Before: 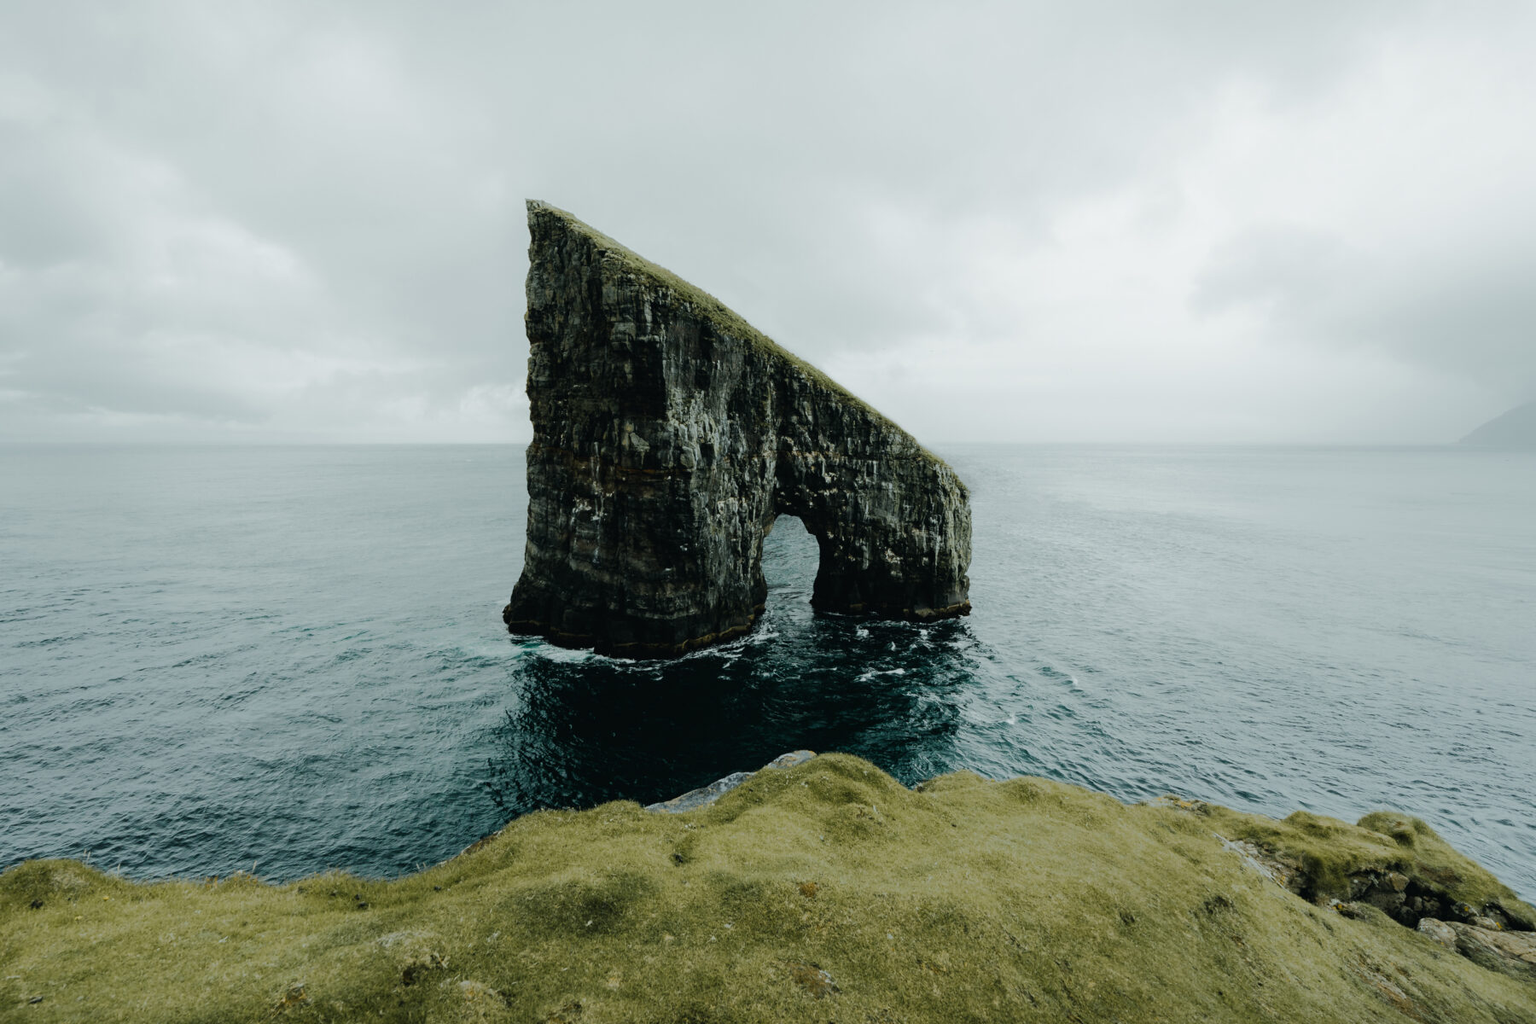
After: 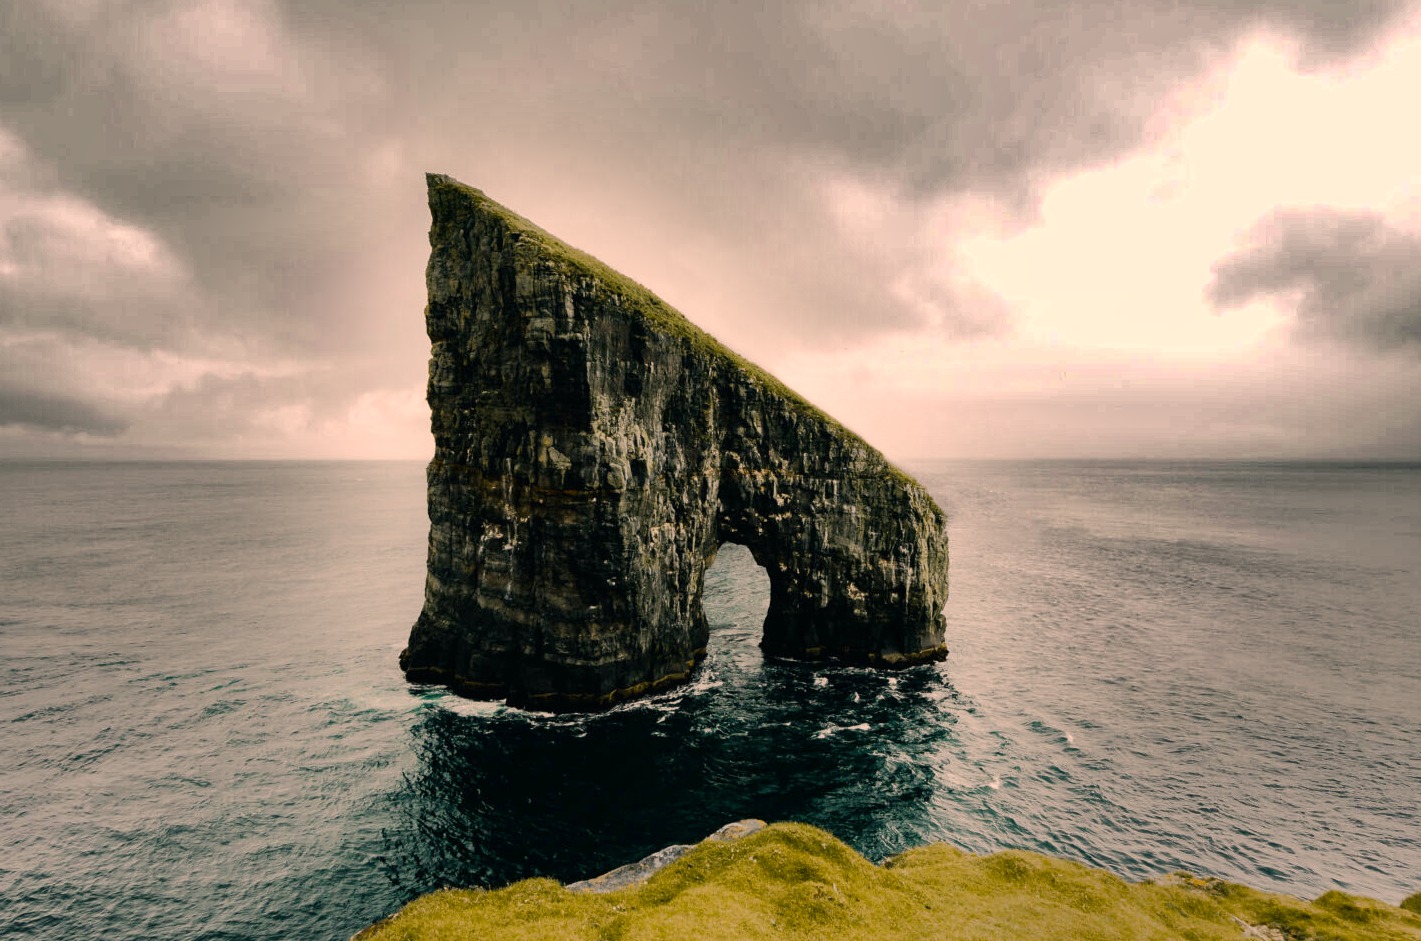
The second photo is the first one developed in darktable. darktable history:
color correction: highlights a* 21.79, highlights b* 21.71
exposure: black level correction 0.001, exposure 0.298 EV, compensate highlight preservation false
crop and rotate: left 10.598%, top 5.02%, right 10.429%, bottom 16.552%
shadows and highlights: shadows 19.68, highlights -84.63, soften with gaussian
color balance rgb: perceptual saturation grading › global saturation 25.125%, global vibrance 12.738%
